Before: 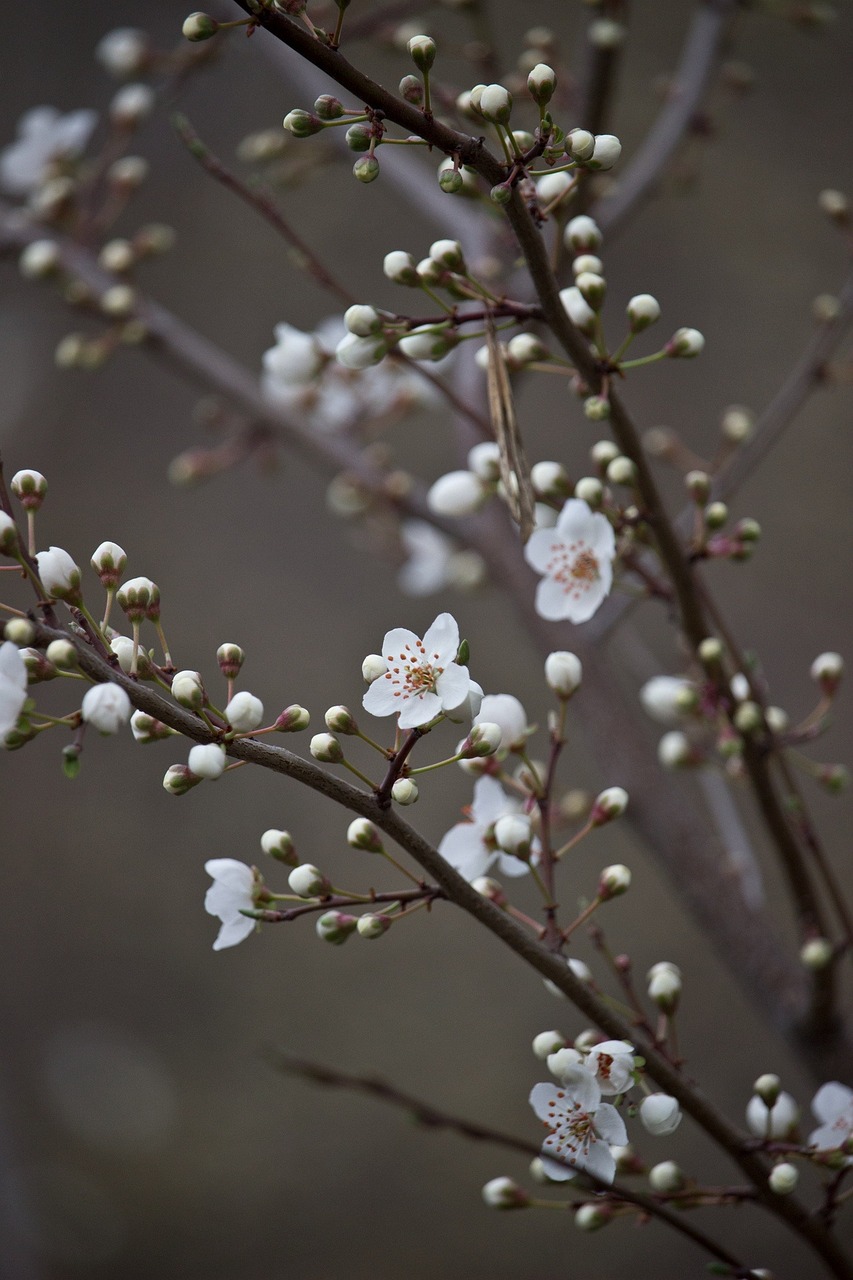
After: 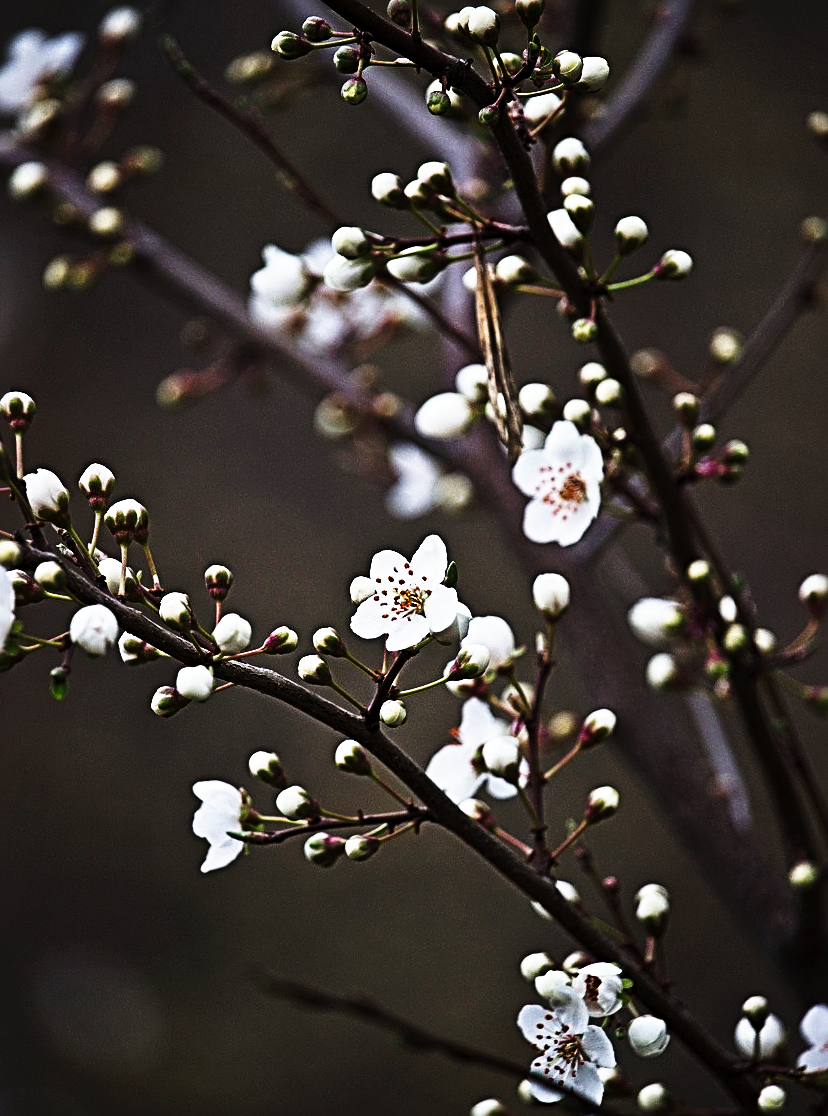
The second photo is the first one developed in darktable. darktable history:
sharpen: radius 3.69, amount 0.928
color balance rgb: shadows lift › luminance -10%, highlights gain › luminance 10%, saturation formula JzAzBz (2021)
tone curve: curves: ch0 [(0, 0) (0.003, 0.003) (0.011, 0.006) (0.025, 0.012) (0.044, 0.02) (0.069, 0.023) (0.1, 0.029) (0.136, 0.037) (0.177, 0.058) (0.224, 0.084) (0.277, 0.137) (0.335, 0.209) (0.399, 0.336) (0.468, 0.478) (0.543, 0.63) (0.623, 0.789) (0.709, 0.903) (0.801, 0.967) (0.898, 0.987) (1, 1)], preserve colors none
crop: left 1.507%, top 6.147%, right 1.379%, bottom 6.637%
